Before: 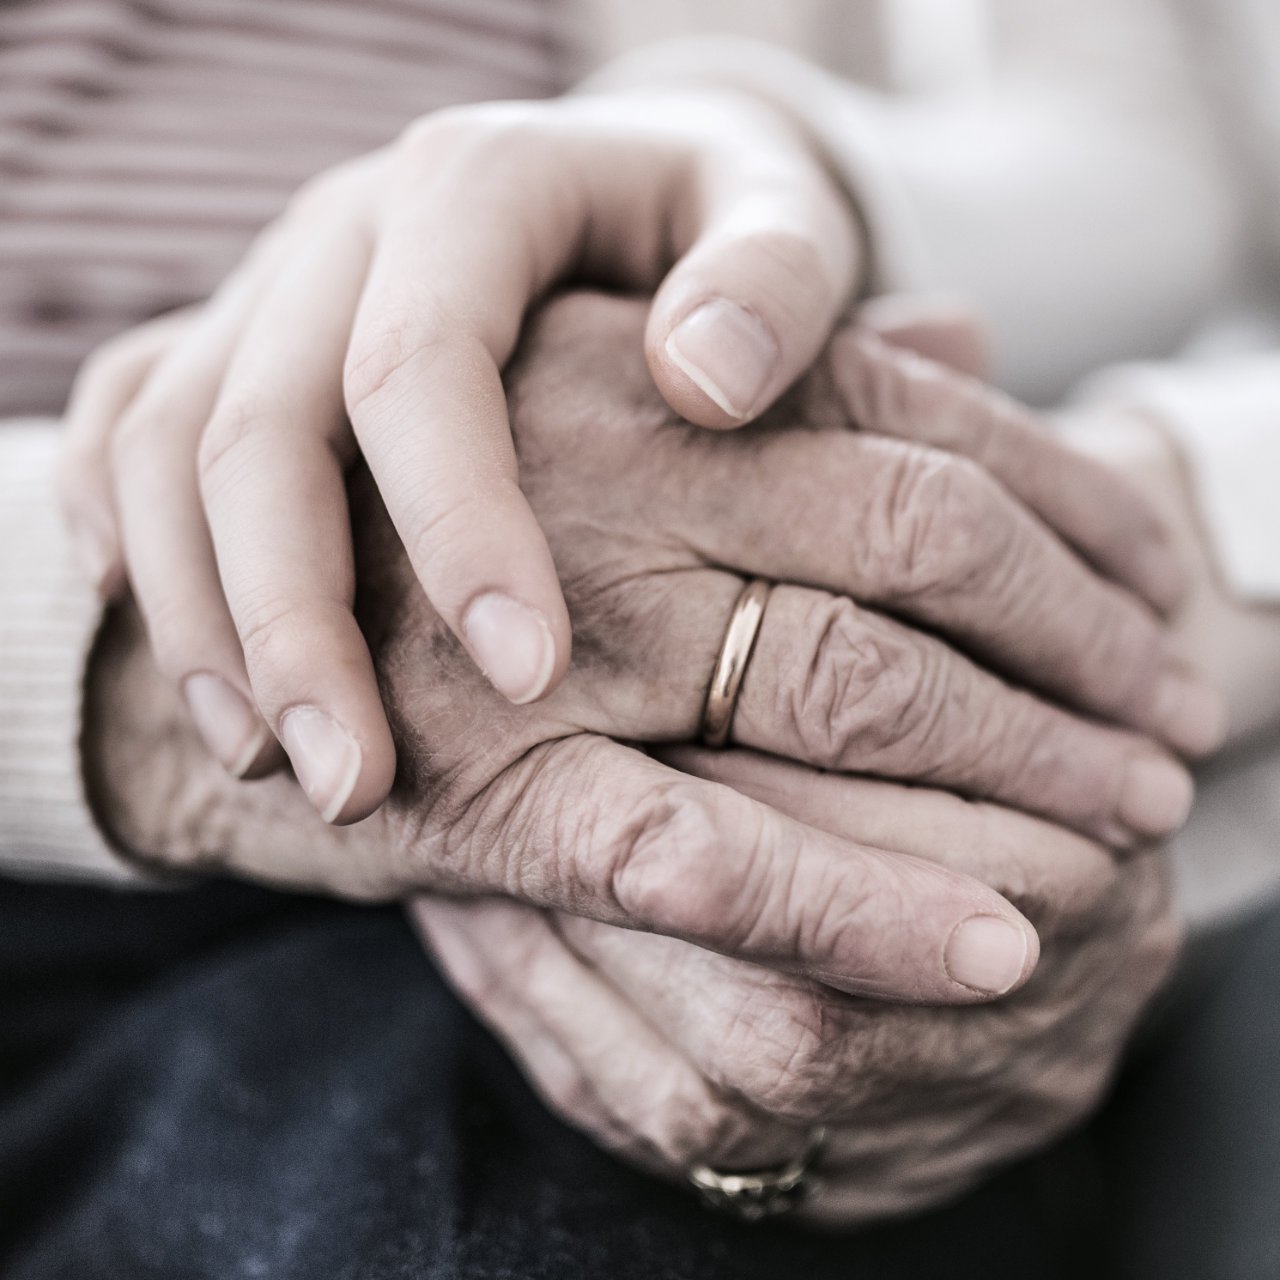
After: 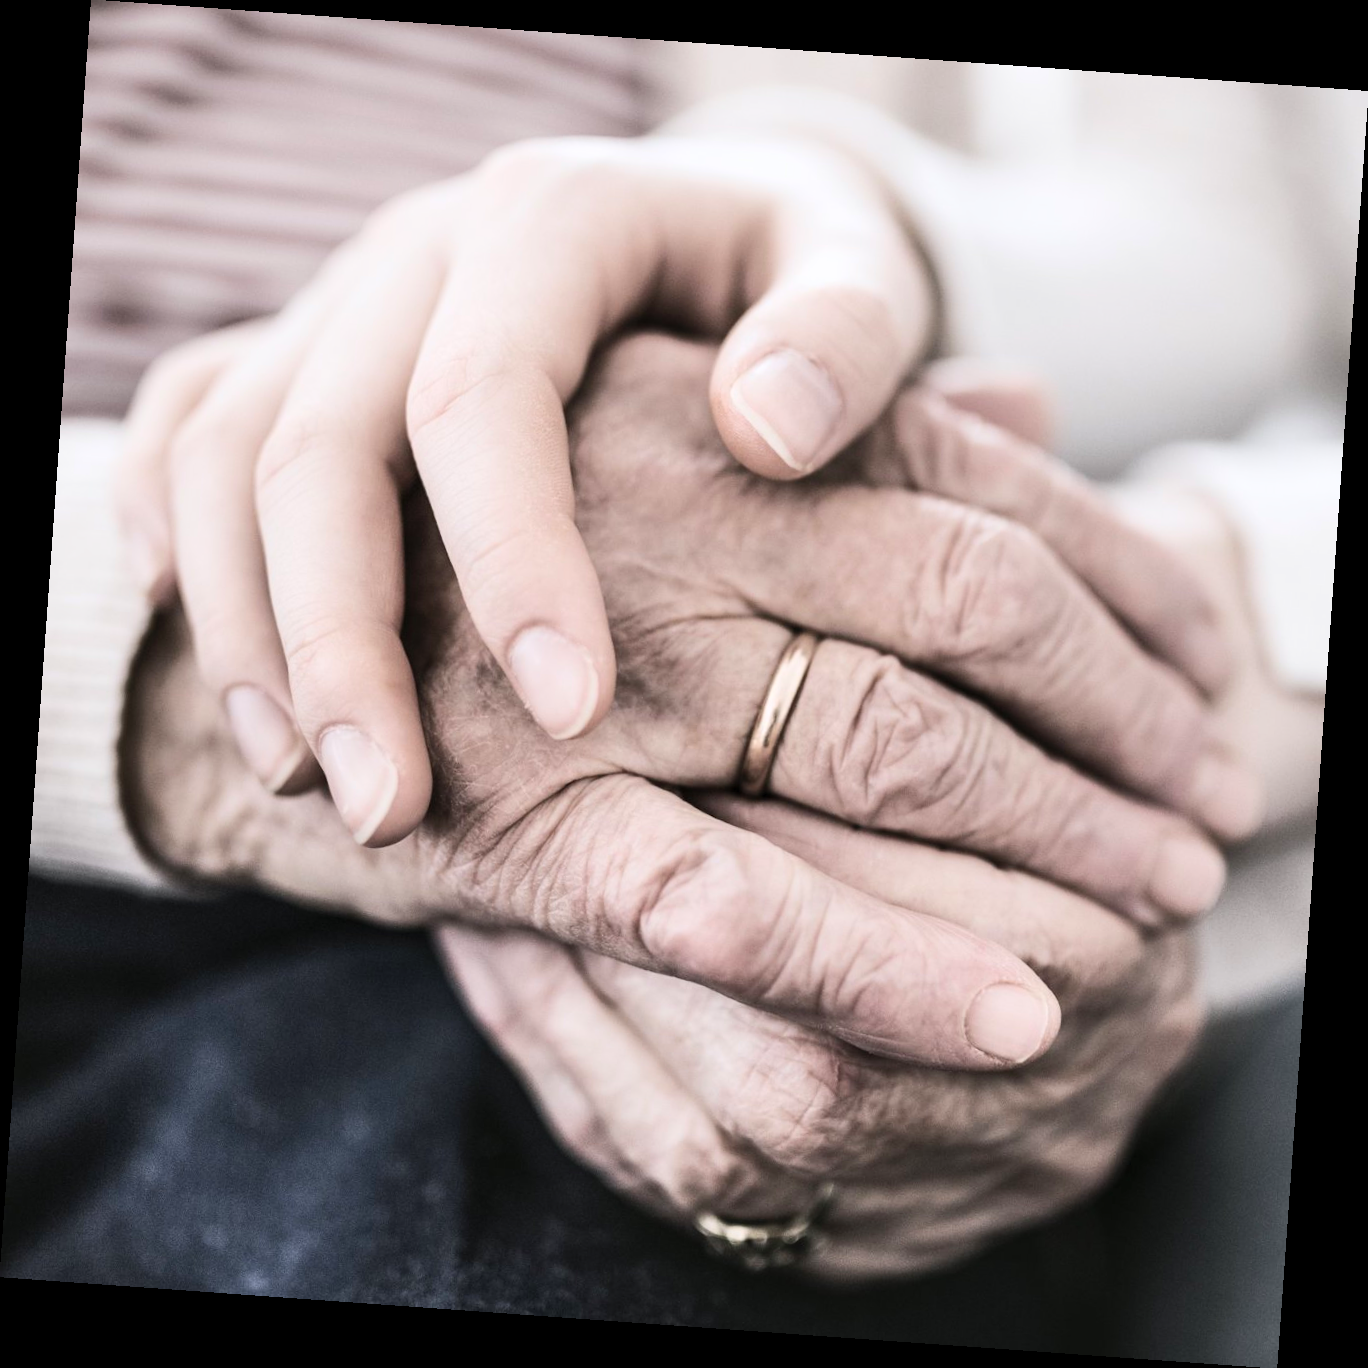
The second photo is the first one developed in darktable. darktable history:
contrast brightness saturation: contrast 0.2, brightness 0.16, saturation 0.22
rotate and perspective: rotation 4.1°, automatic cropping off
